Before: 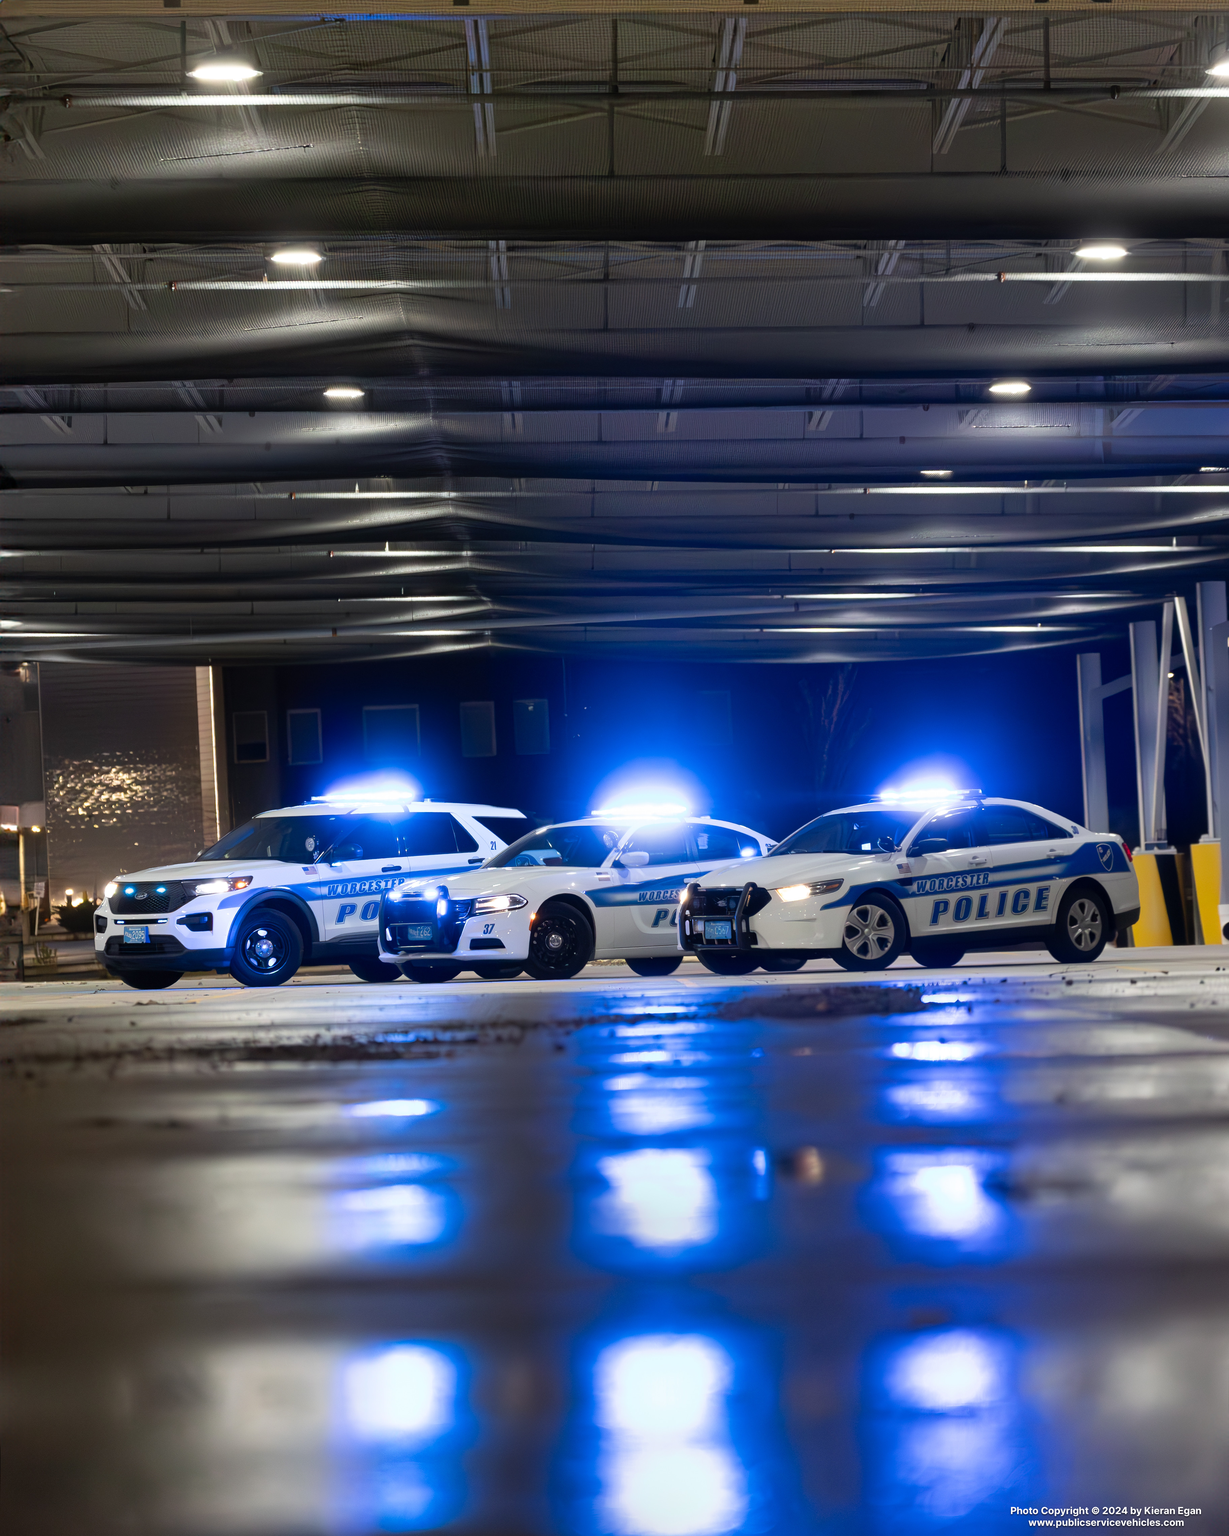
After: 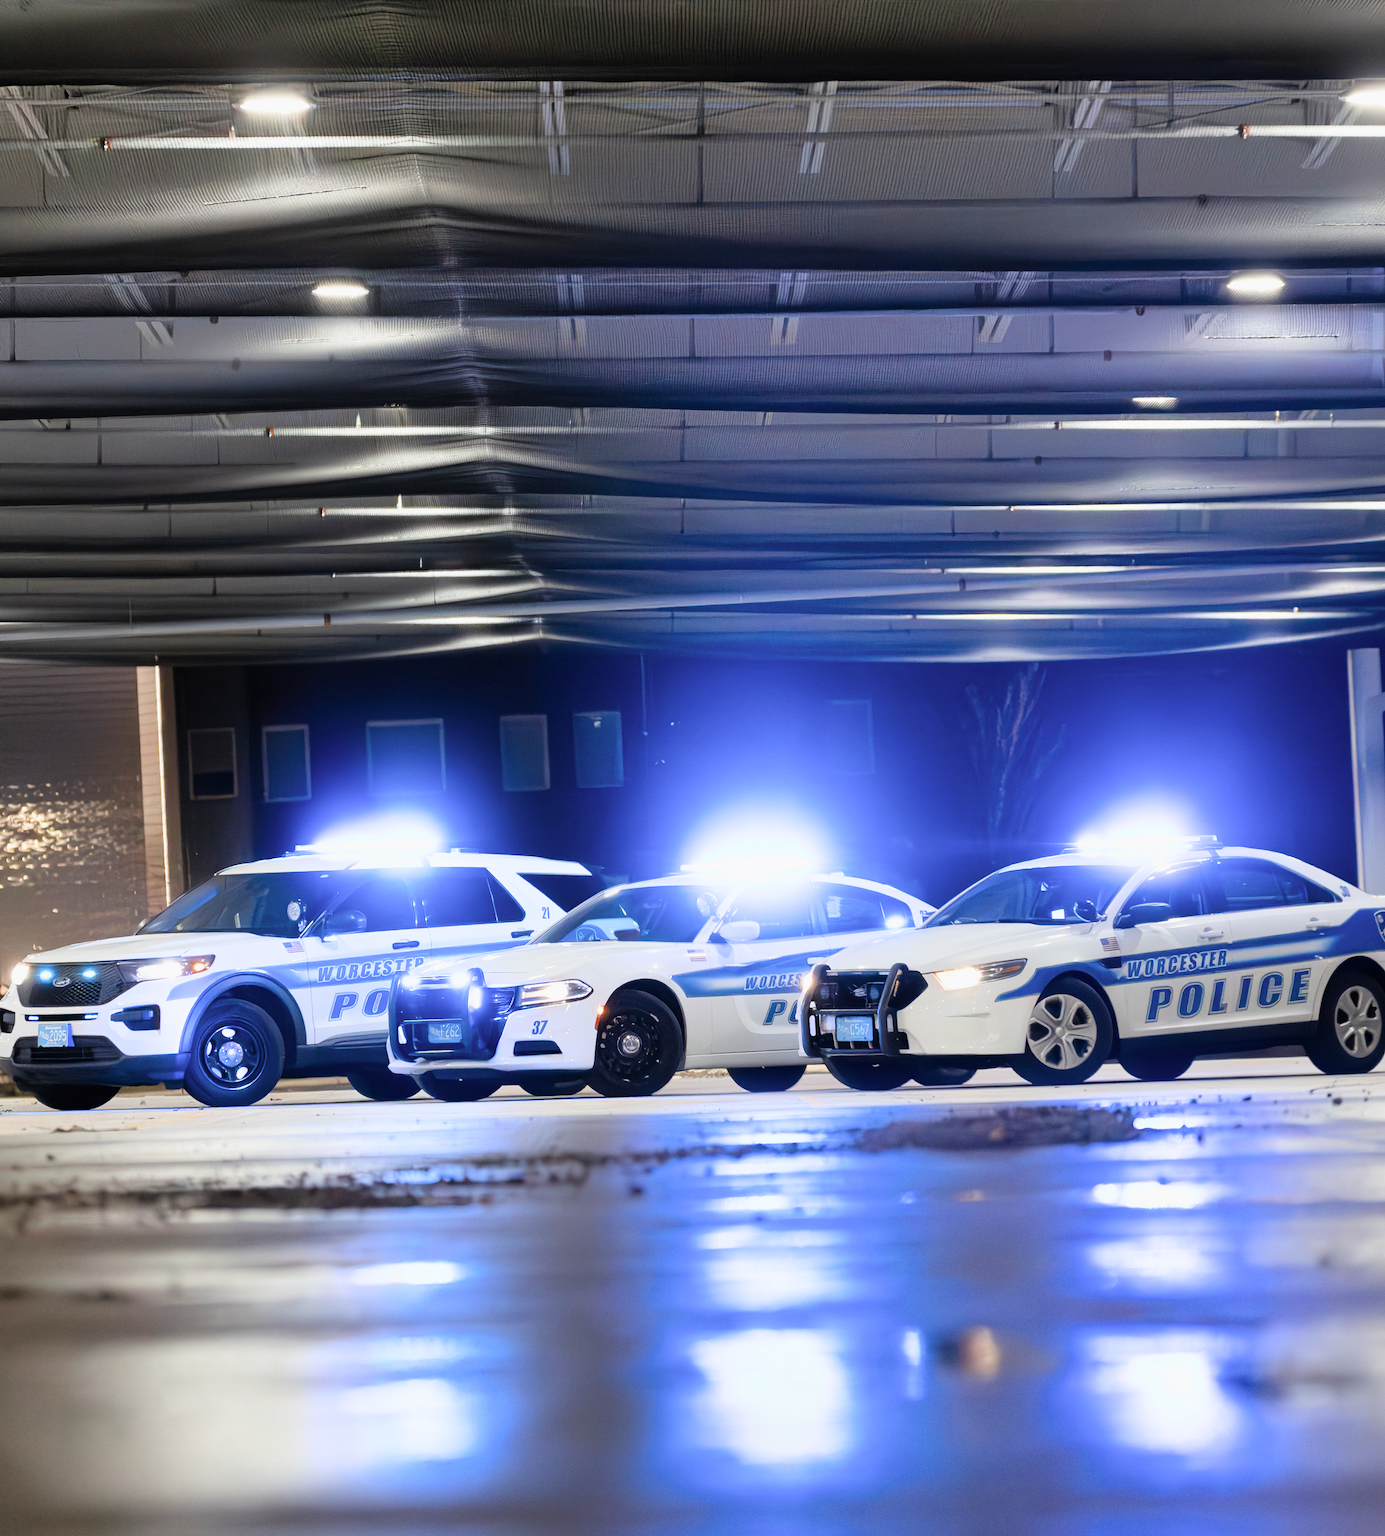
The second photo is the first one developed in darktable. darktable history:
exposure: black level correction 0, exposure 1.4 EV, compensate highlight preservation false
filmic rgb: black relative exposure -7.65 EV, white relative exposure 4.56 EV, hardness 3.61
crop: left 7.856%, top 11.836%, right 10.12%, bottom 15.387%
color zones: curves: ch0 [(0, 0.5) (0.125, 0.4) (0.25, 0.5) (0.375, 0.4) (0.5, 0.4) (0.625, 0.6) (0.75, 0.6) (0.875, 0.5)]; ch1 [(0, 0.4) (0.125, 0.5) (0.25, 0.4) (0.375, 0.4) (0.5, 0.4) (0.625, 0.4) (0.75, 0.5) (0.875, 0.4)]; ch2 [(0, 0.6) (0.125, 0.5) (0.25, 0.5) (0.375, 0.6) (0.5, 0.6) (0.625, 0.5) (0.75, 0.5) (0.875, 0.5)]
